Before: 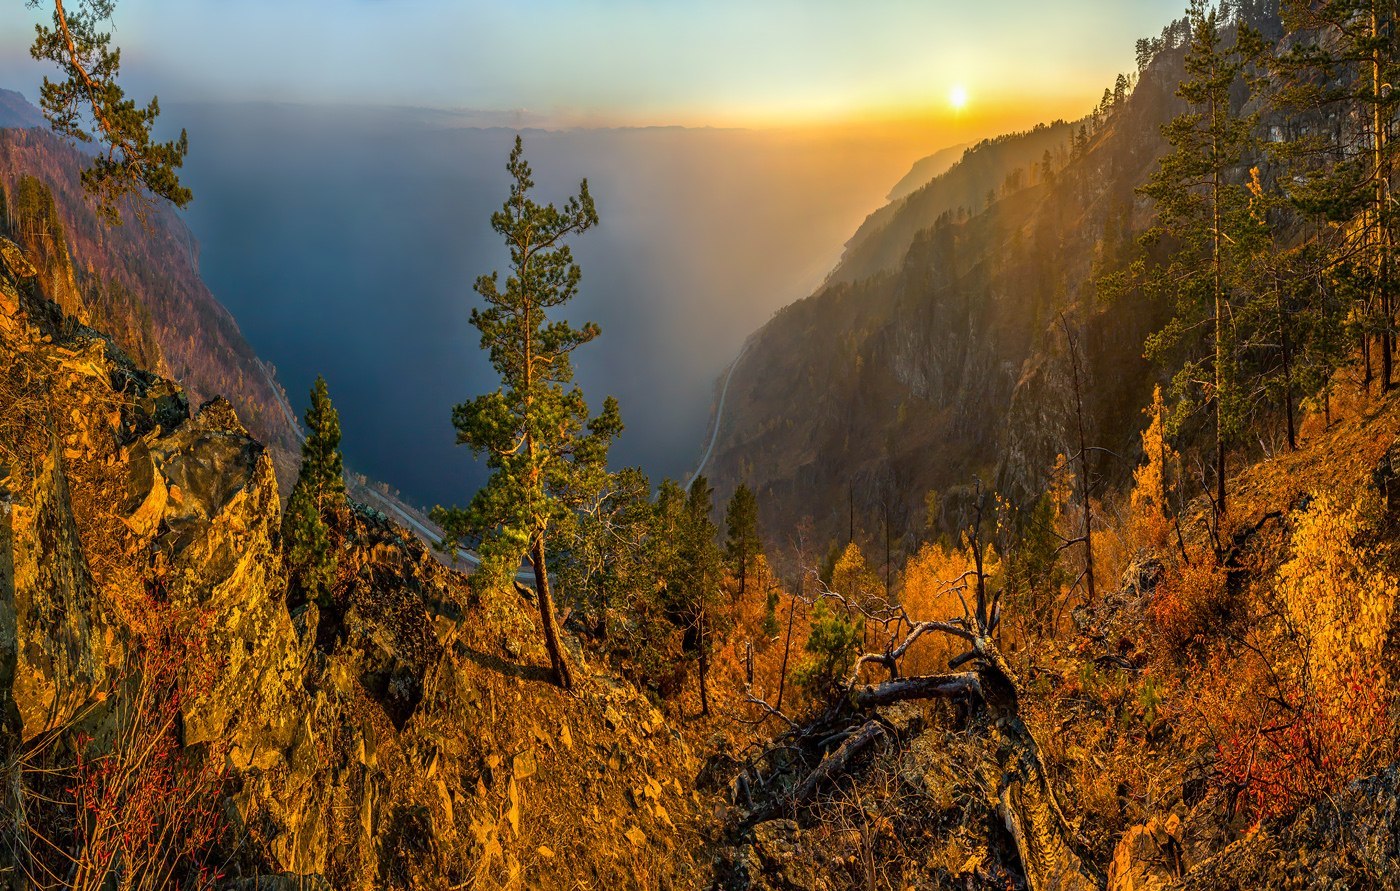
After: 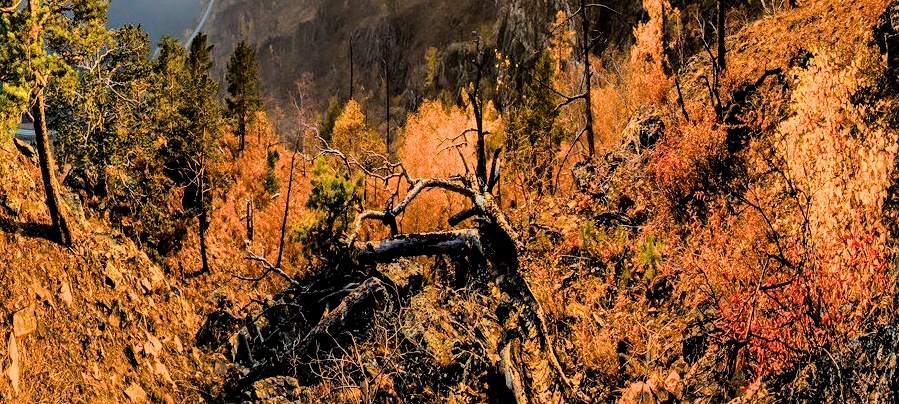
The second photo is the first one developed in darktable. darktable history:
exposure: black level correction 0, exposure 1.001 EV, compensate highlight preservation false
tone equalizer: -8 EV -0.444 EV, -7 EV -0.421 EV, -6 EV -0.296 EV, -5 EV -0.198 EV, -3 EV 0.206 EV, -2 EV 0.316 EV, -1 EV 0.399 EV, +0 EV 0.392 EV, edges refinement/feathering 500, mask exposure compensation -1.57 EV, preserve details no
crop and rotate: left 35.763%, top 49.79%, bottom 4.825%
filmic rgb: black relative exposure -4.25 EV, white relative exposure 5.14 EV, hardness 2.03, contrast 1.163
